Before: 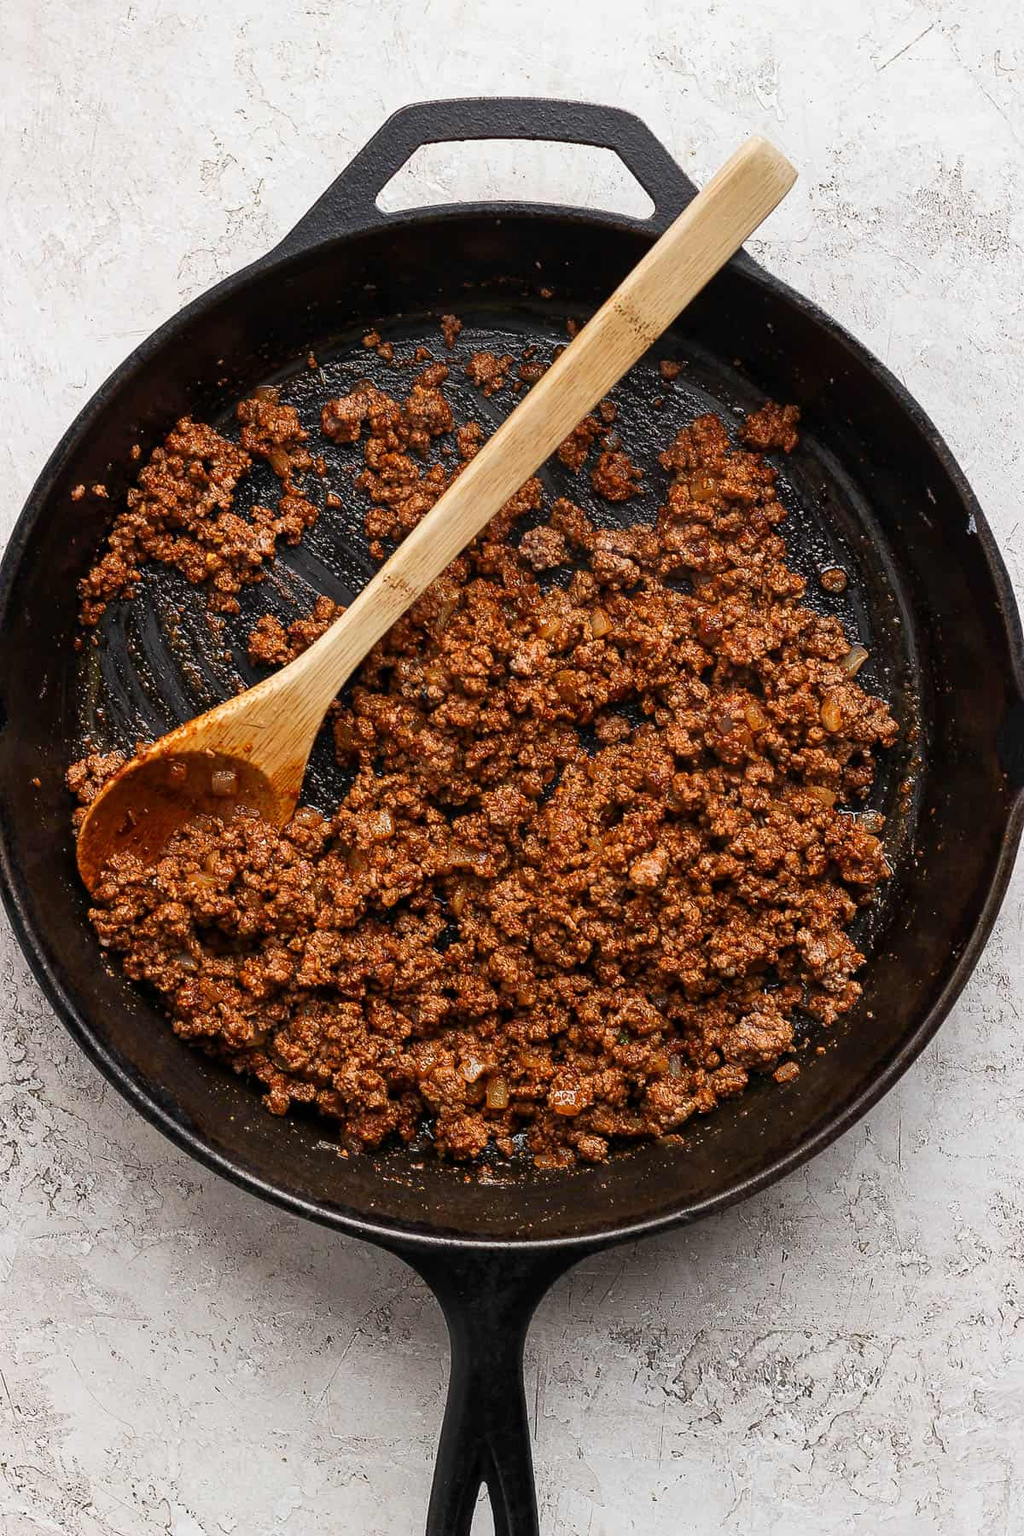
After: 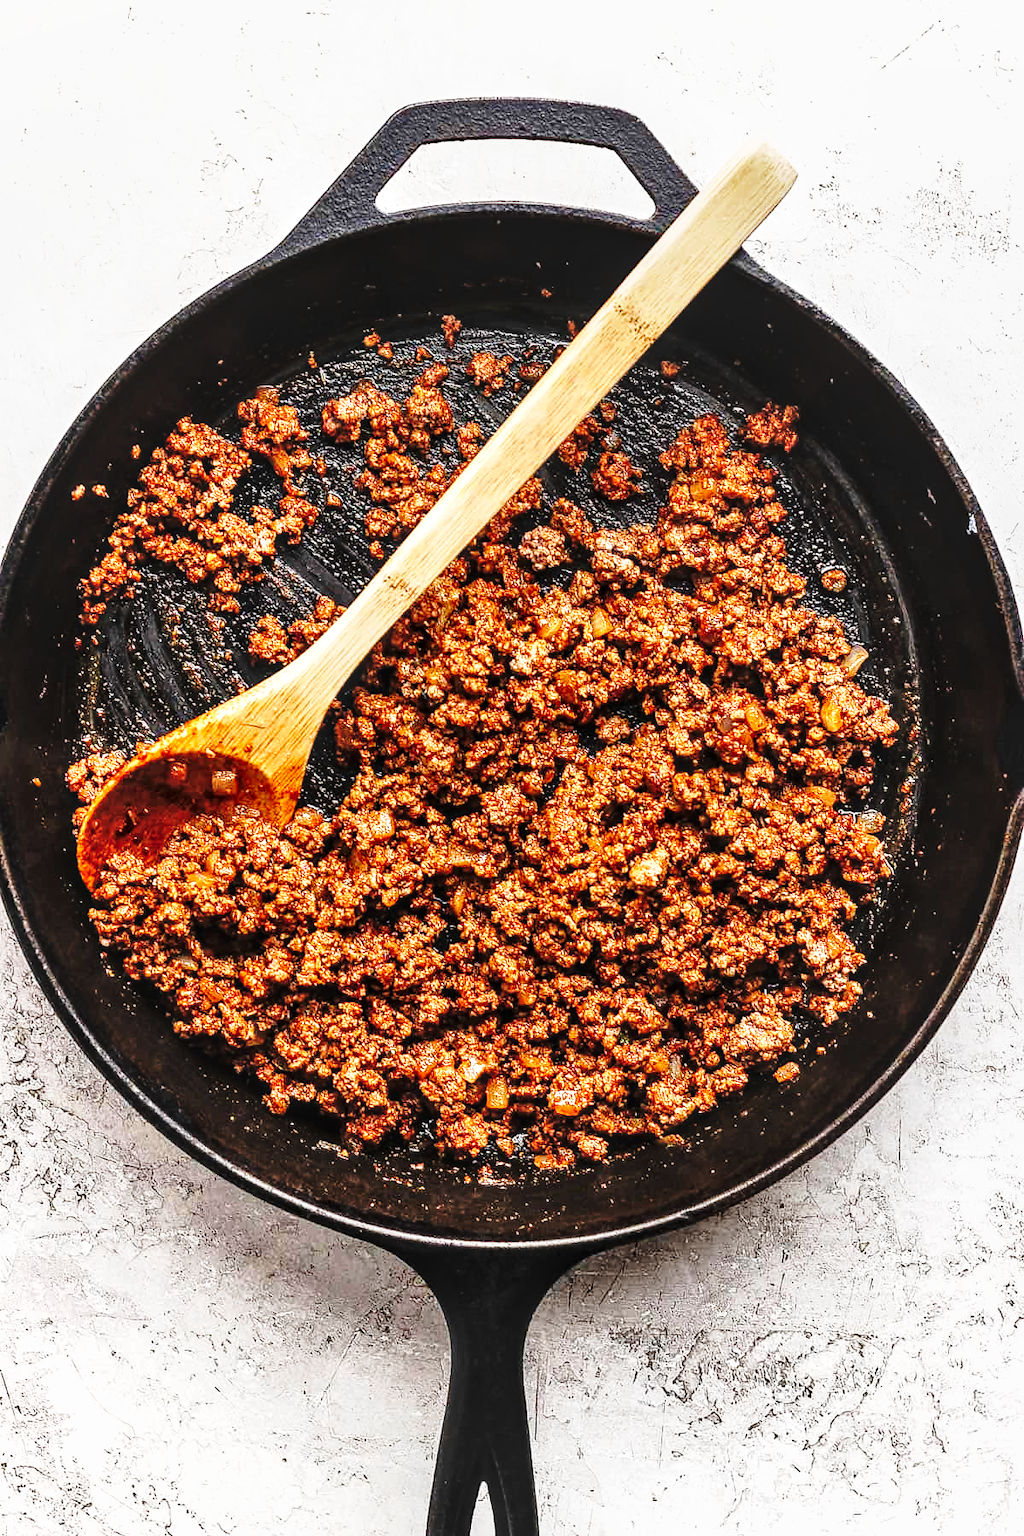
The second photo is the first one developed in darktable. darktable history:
base curve: curves: ch0 [(0, 0) (0.04, 0.03) (0.133, 0.232) (0.448, 0.748) (0.843, 0.968) (1, 1)], preserve colors none
local contrast: highlights 61%, detail 143%, midtone range 0.426
shadows and highlights: white point adjustment 1, soften with gaussian
tone equalizer: -8 EV -0.381 EV, -7 EV -0.363 EV, -6 EV -0.345 EV, -5 EV -0.252 EV, -3 EV 0.242 EV, -2 EV 0.328 EV, -1 EV 0.407 EV, +0 EV 0.407 EV
